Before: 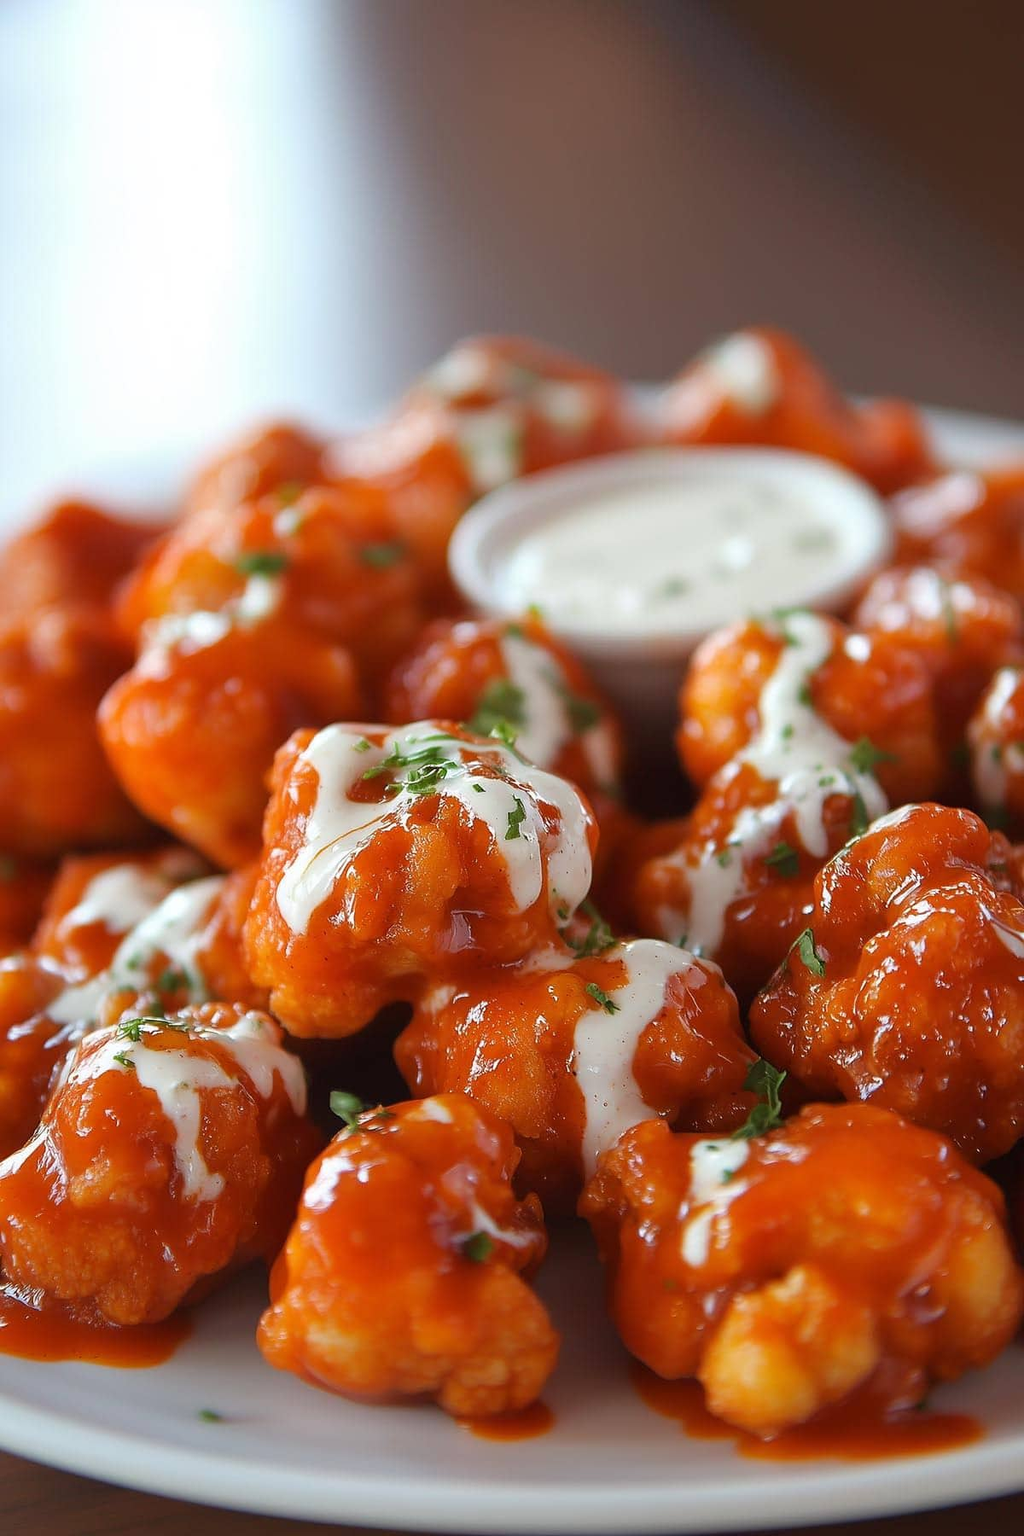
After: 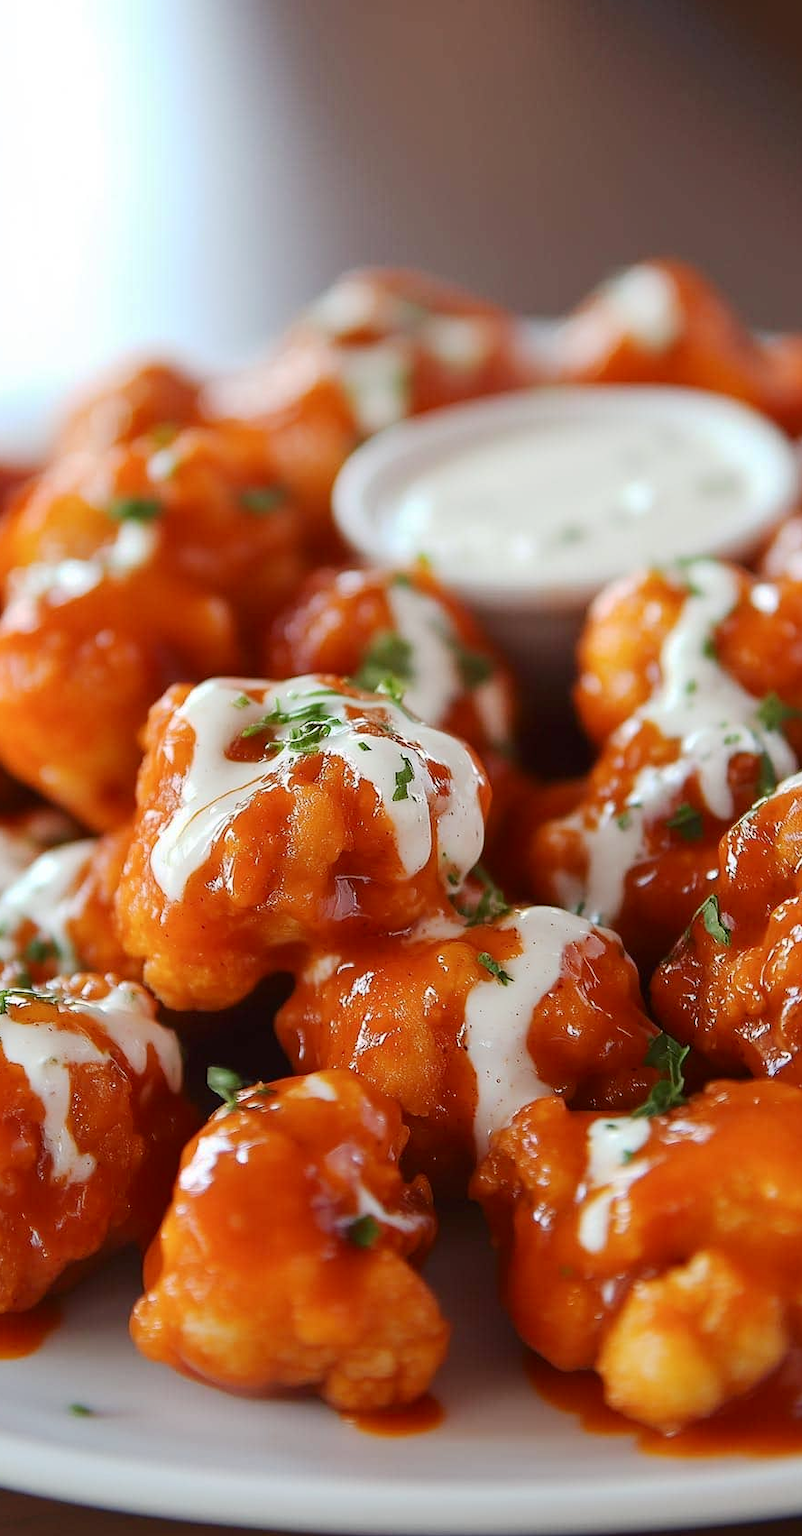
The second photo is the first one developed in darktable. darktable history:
crop and rotate: left 13.162%, top 5.346%, right 12.595%
base curve: curves: ch0 [(0, 0) (0.235, 0.266) (0.503, 0.496) (0.786, 0.72) (1, 1)], preserve colors none
contrast brightness saturation: contrast 0.144
